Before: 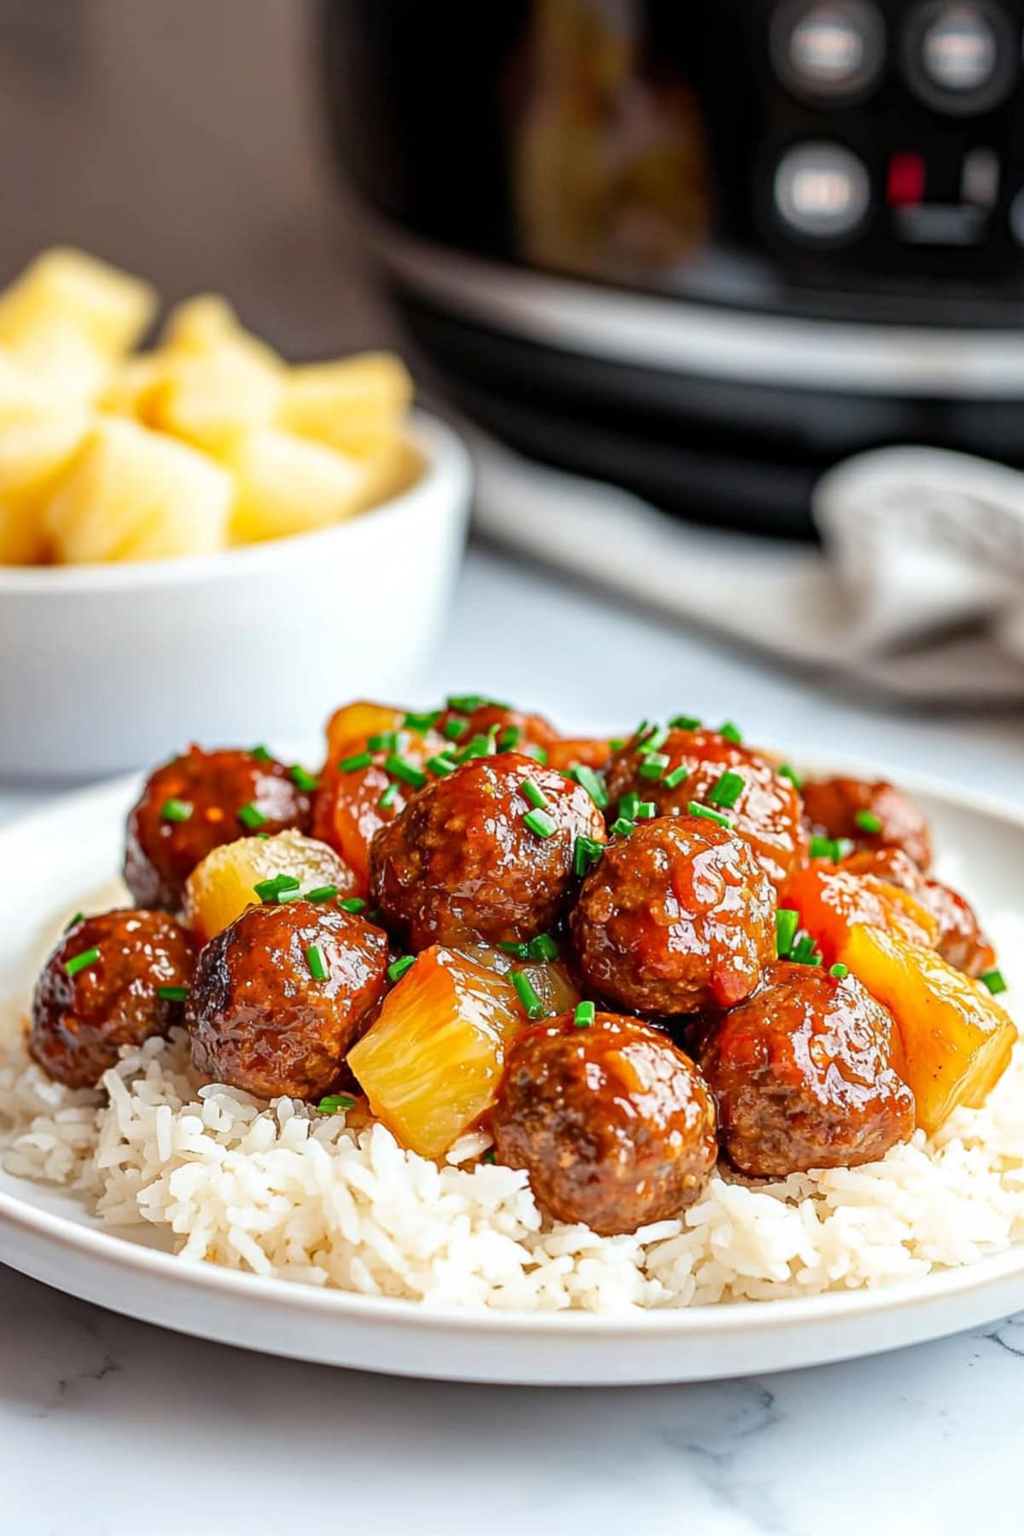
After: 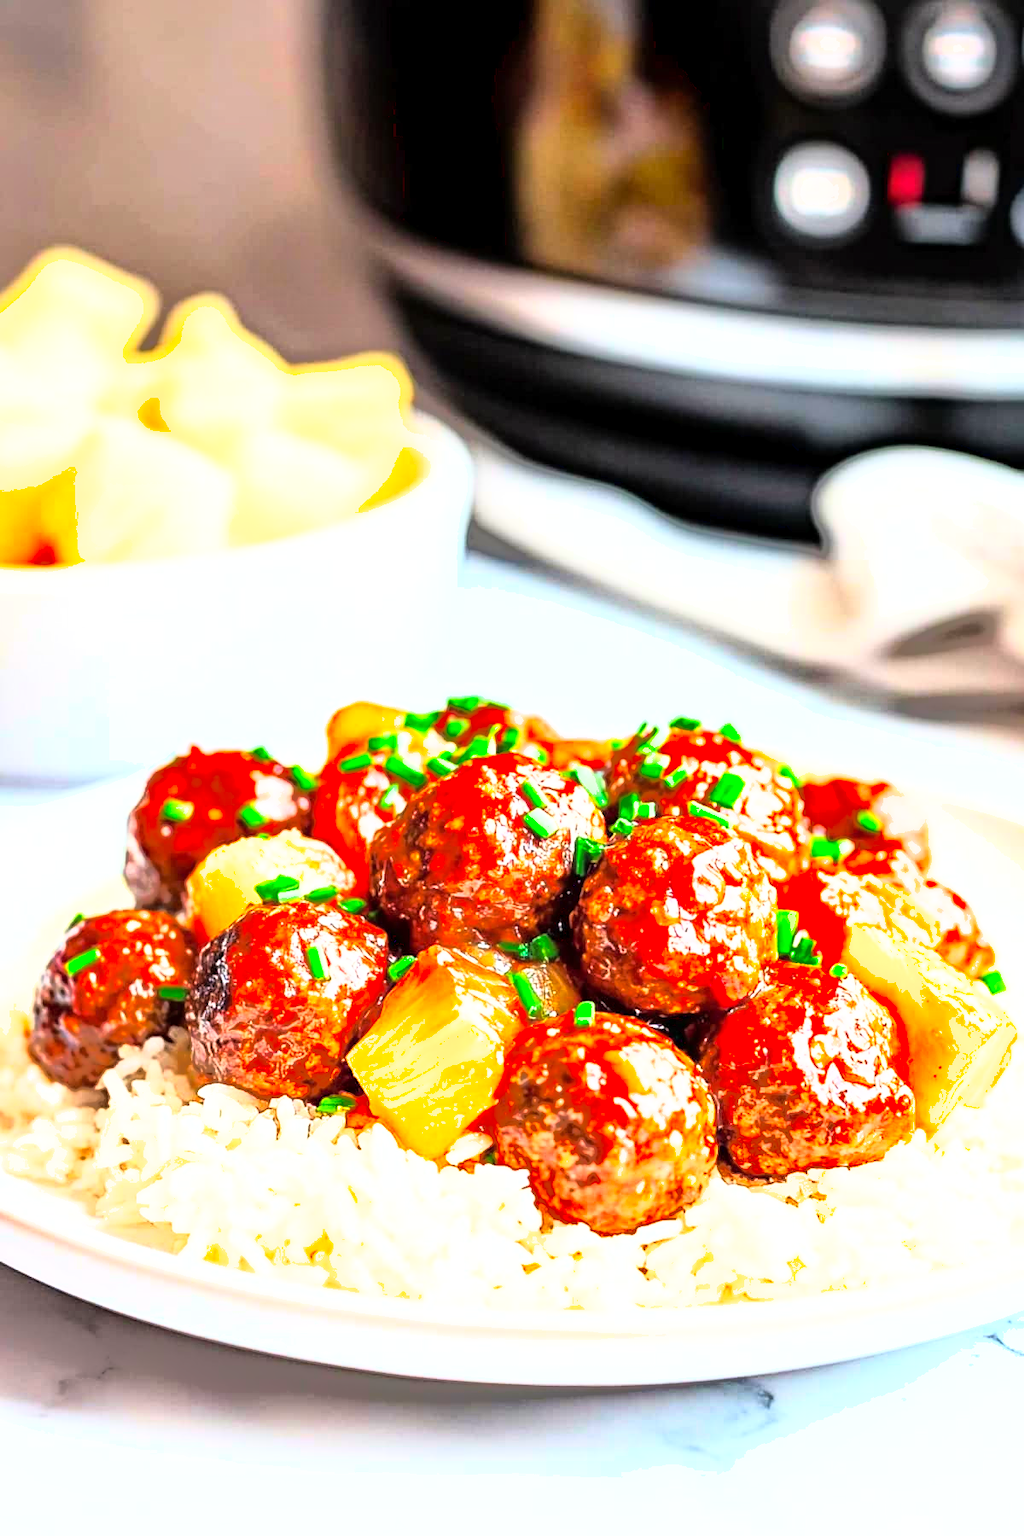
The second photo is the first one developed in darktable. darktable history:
base curve: curves: ch0 [(0, 0) (0.007, 0.004) (0.027, 0.03) (0.046, 0.07) (0.207, 0.54) (0.442, 0.872) (0.673, 0.972) (1, 1)]
shadows and highlights: shadows 39.94, highlights -59.89
exposure: black level correction 0.001, exposure 0.965 EV, compensate exposure bias true, compensate highlight preservation false
